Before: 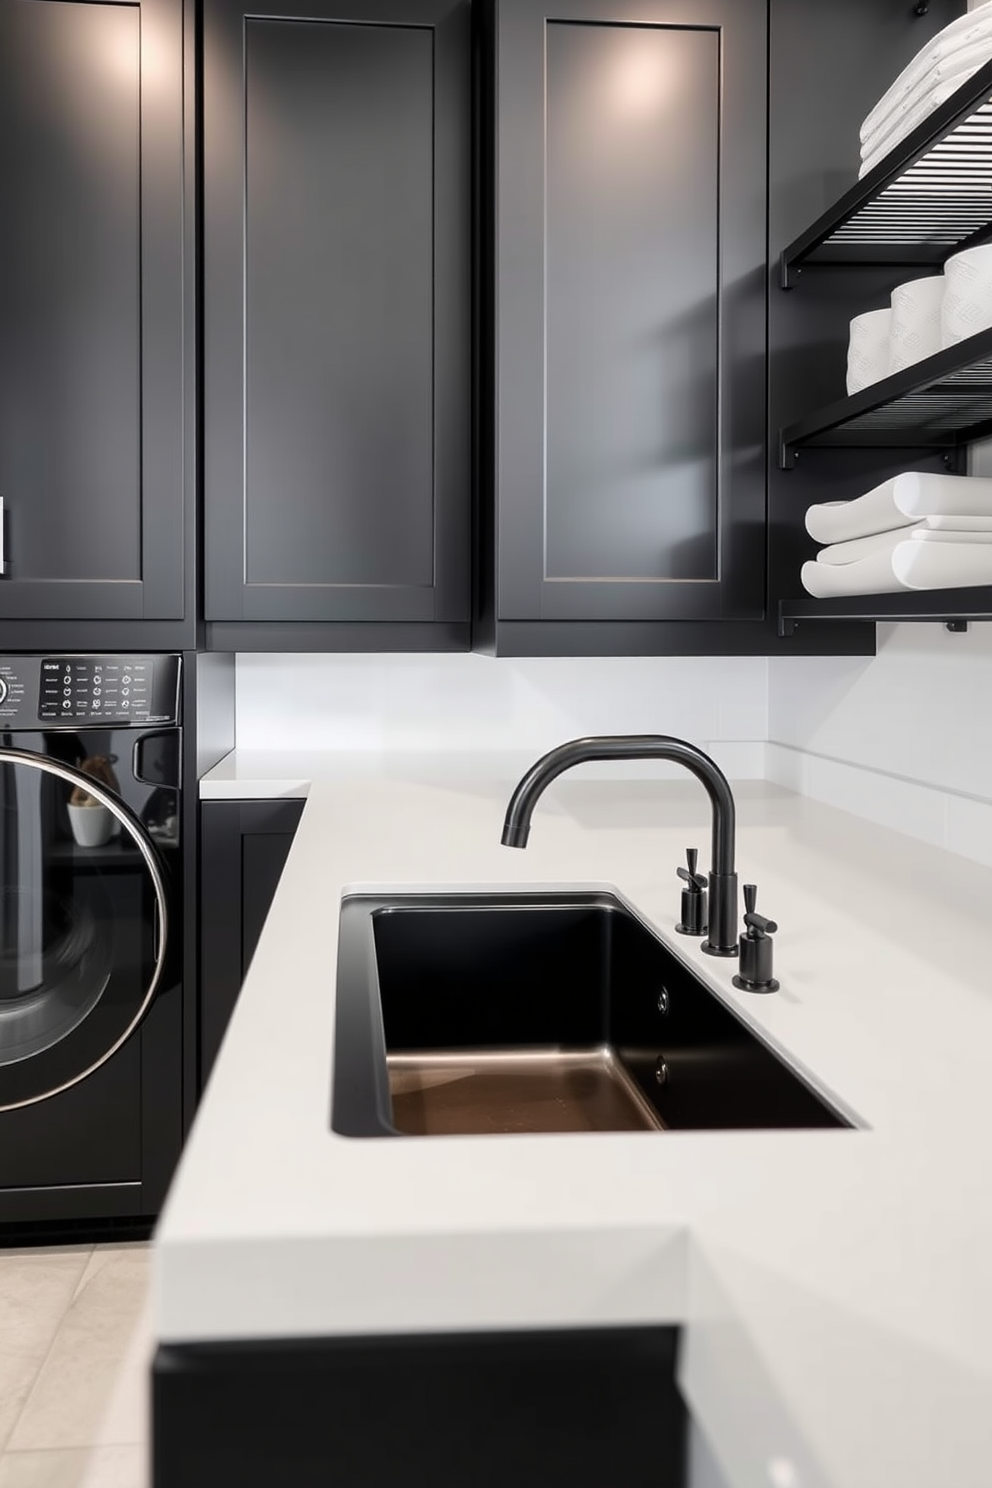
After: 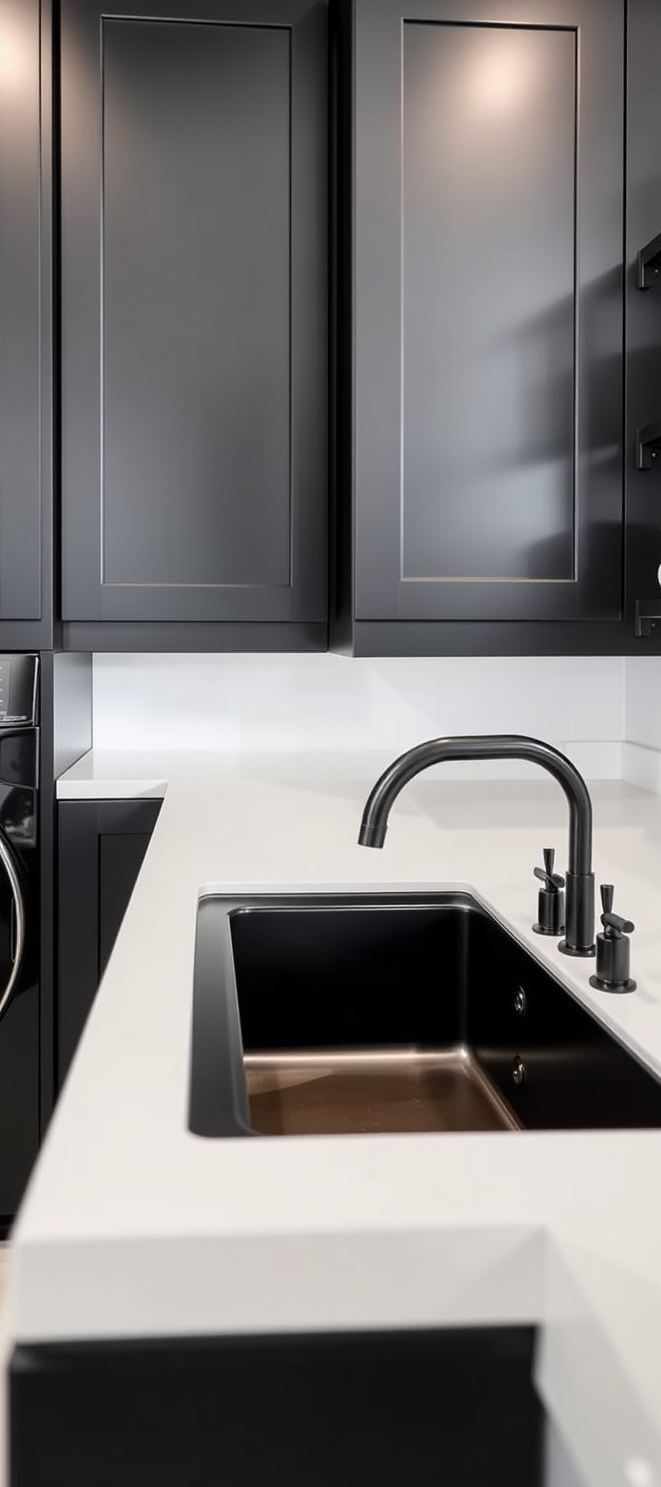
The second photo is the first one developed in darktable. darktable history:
crop and rotate: left 14.434%, right 18.868%
